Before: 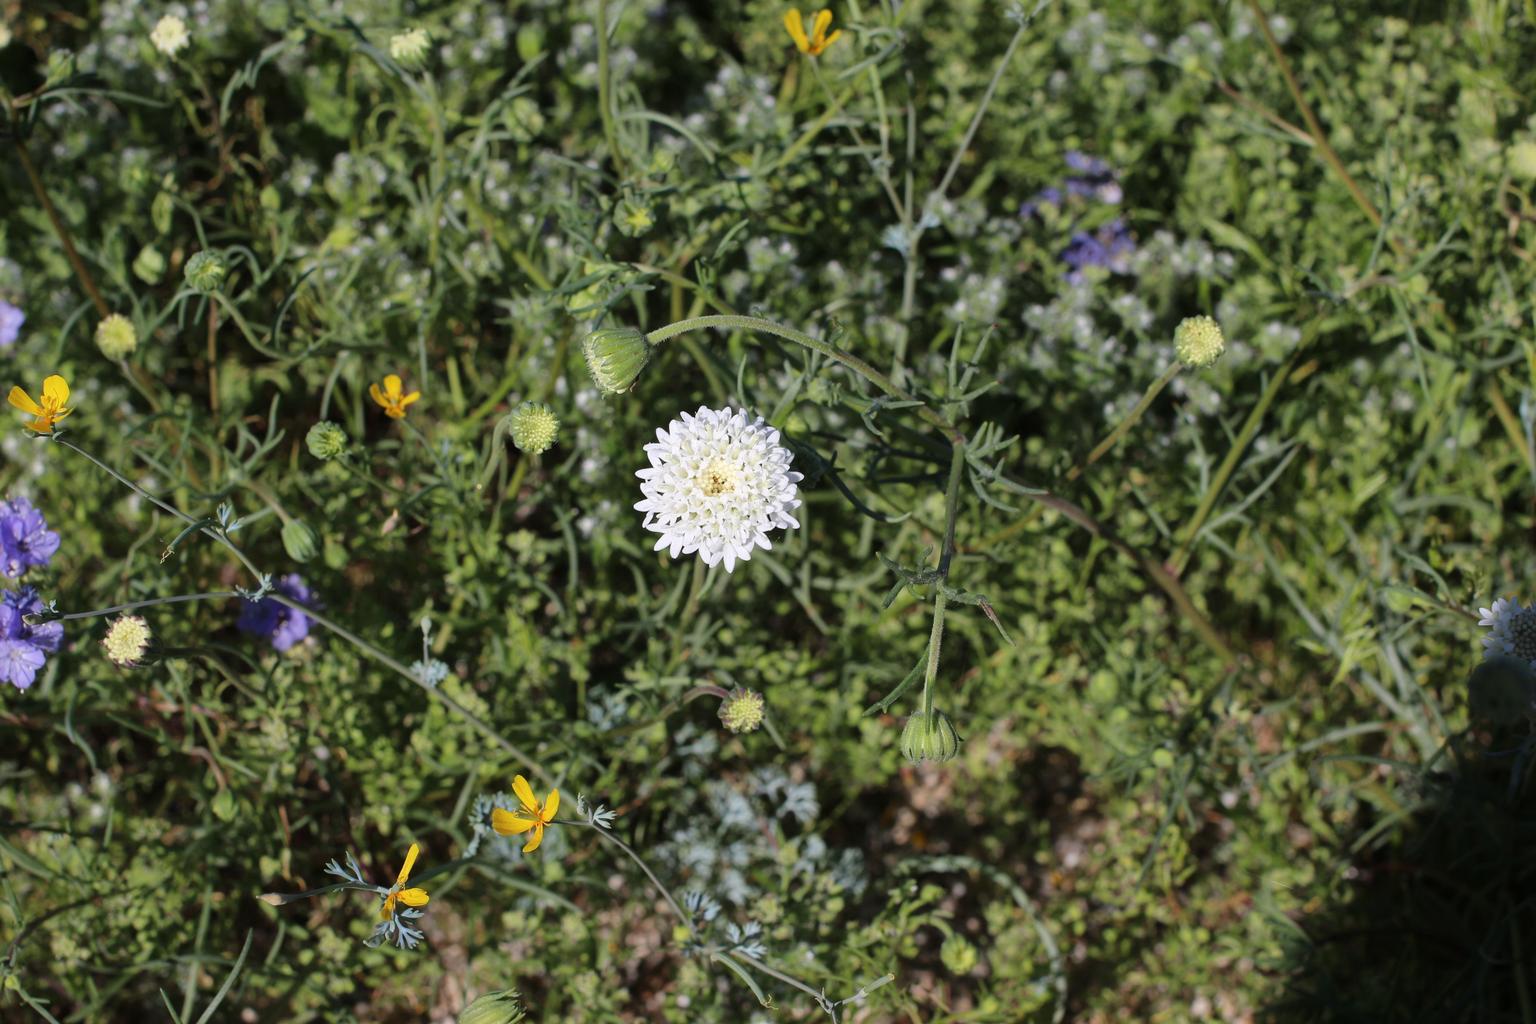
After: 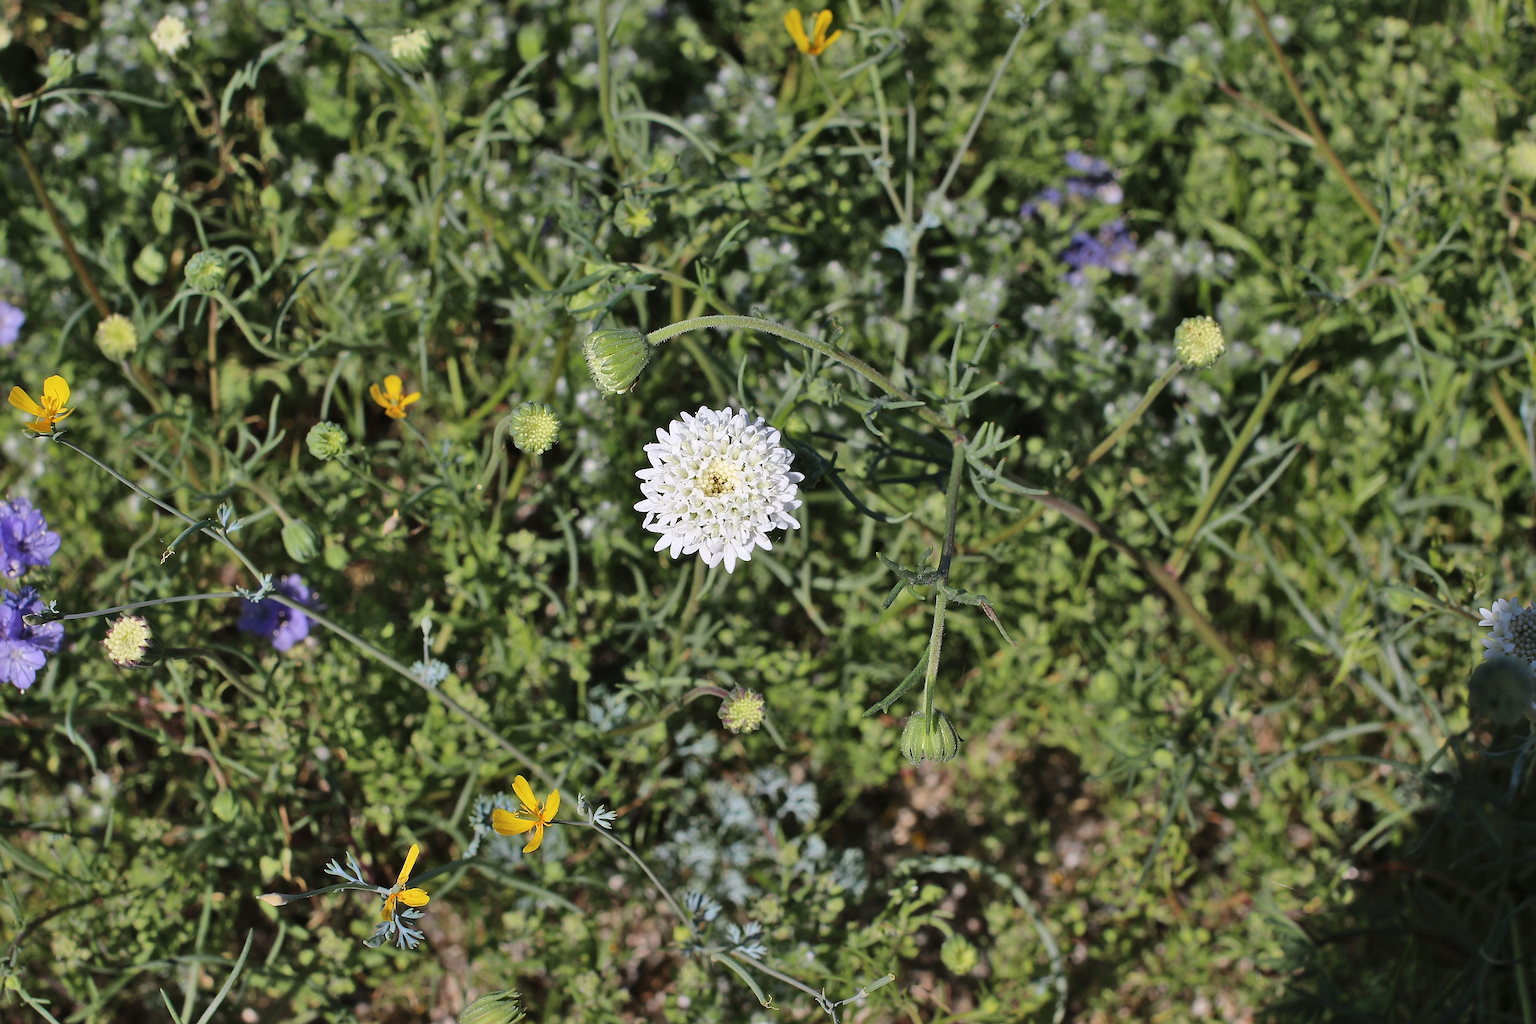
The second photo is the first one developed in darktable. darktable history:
sharpen: radius 1.736, amount 1.289
shadows and highlights: shadows 59.28, soften with gaussian
